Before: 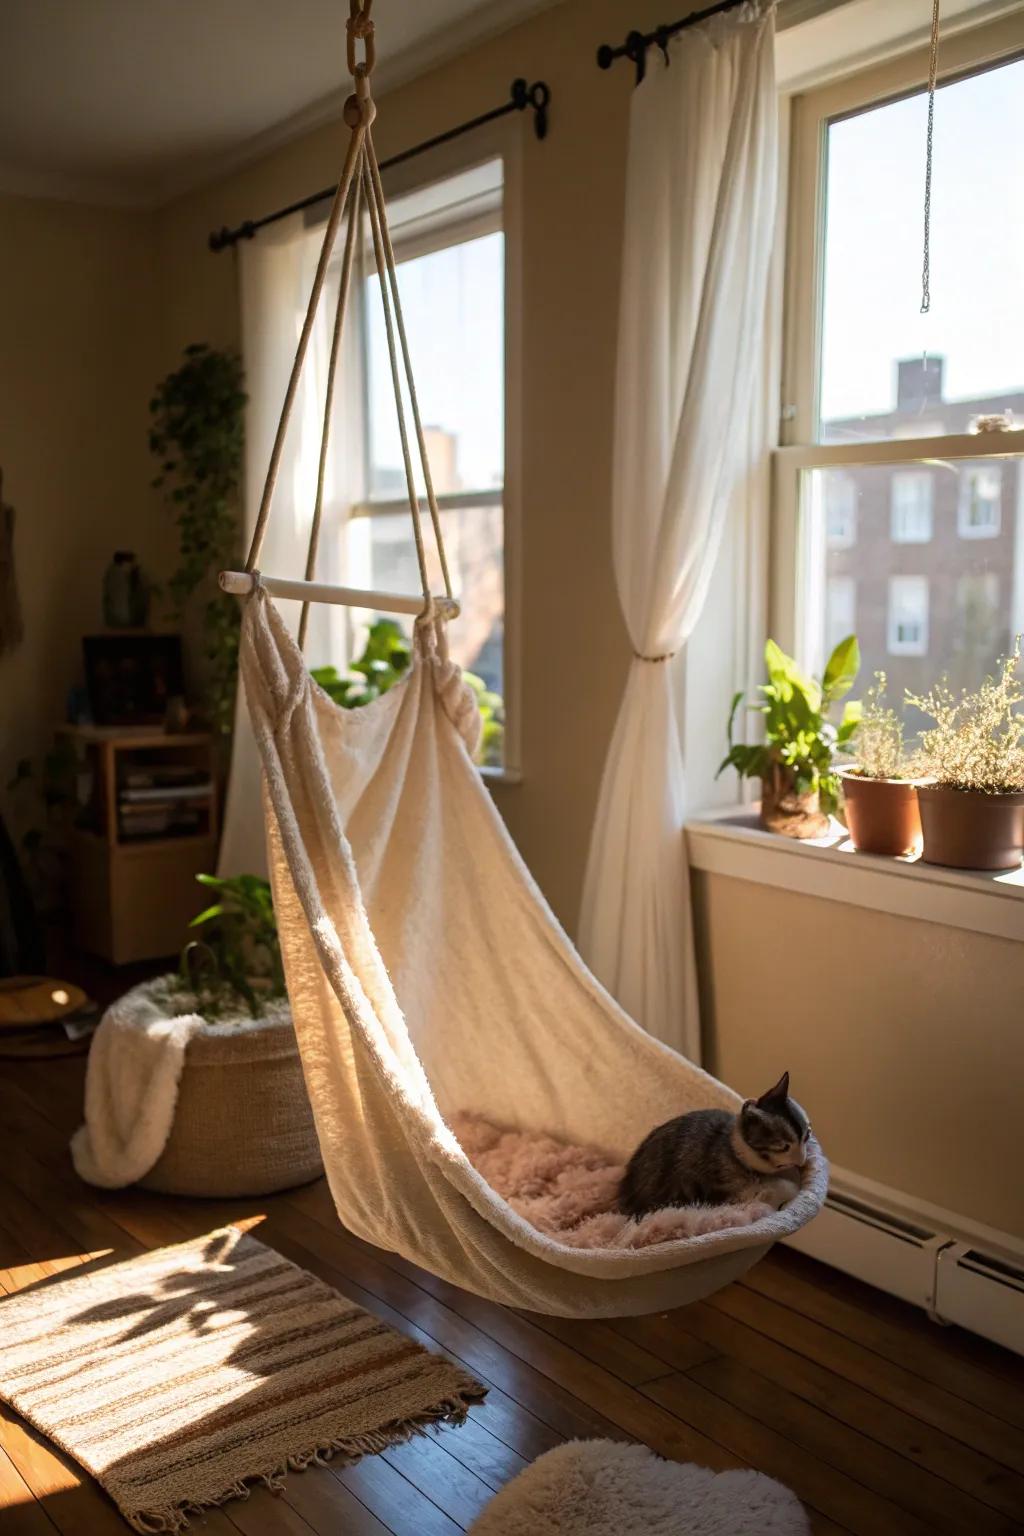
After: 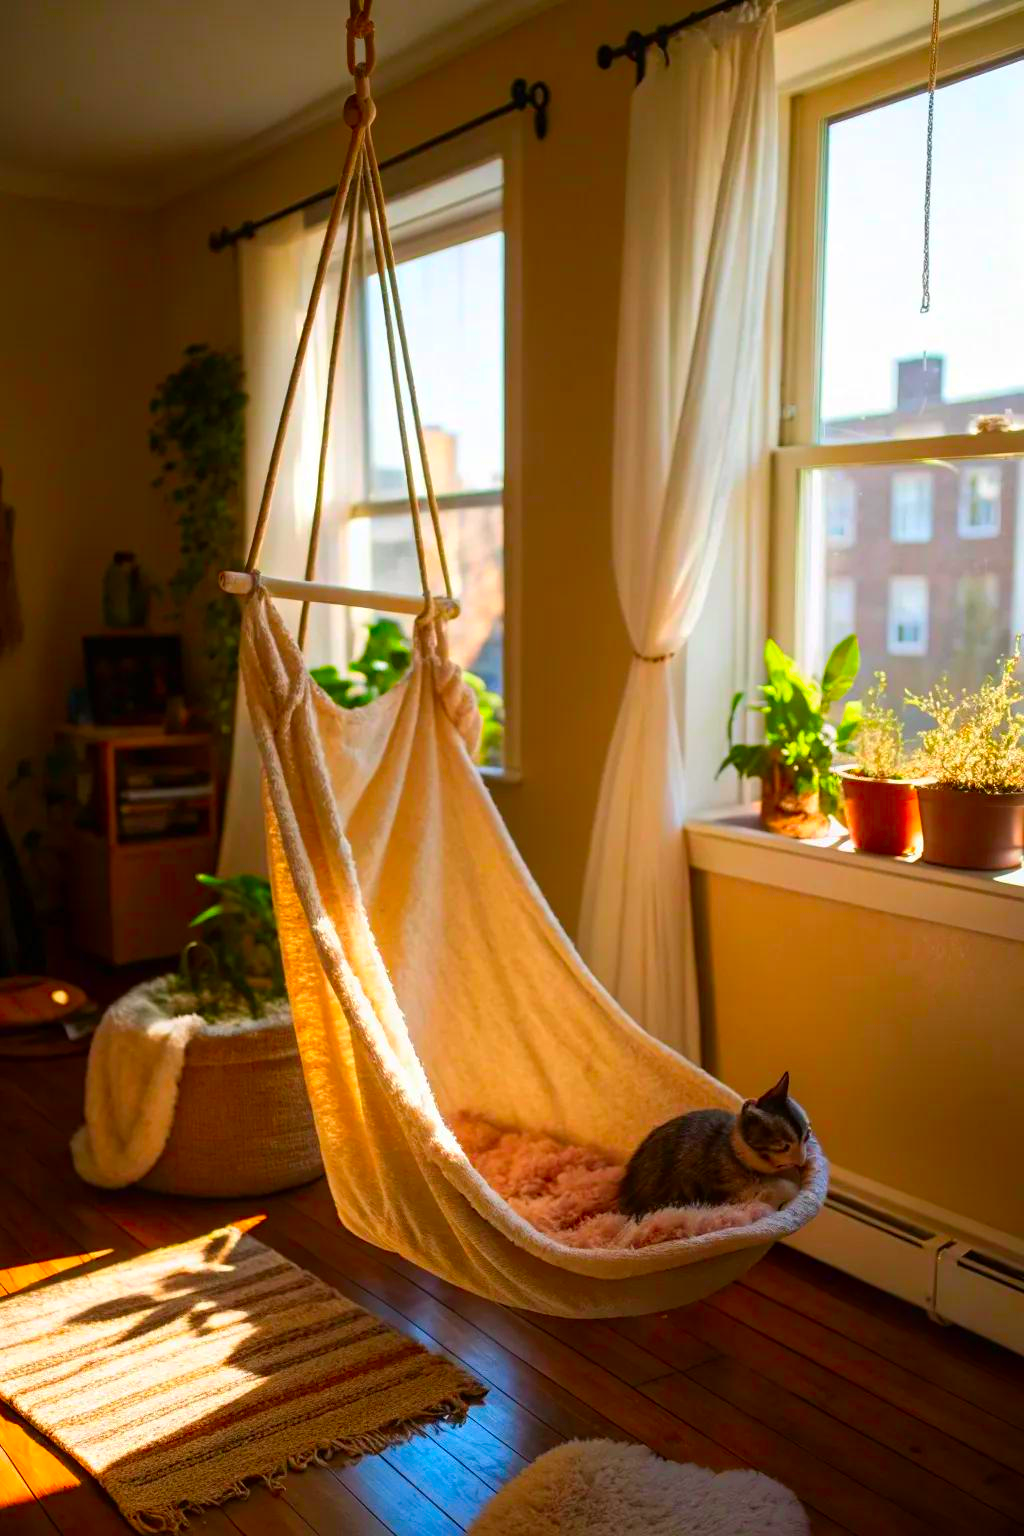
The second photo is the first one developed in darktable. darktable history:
color correction: highlights b* 0.006, saturation 2.13
